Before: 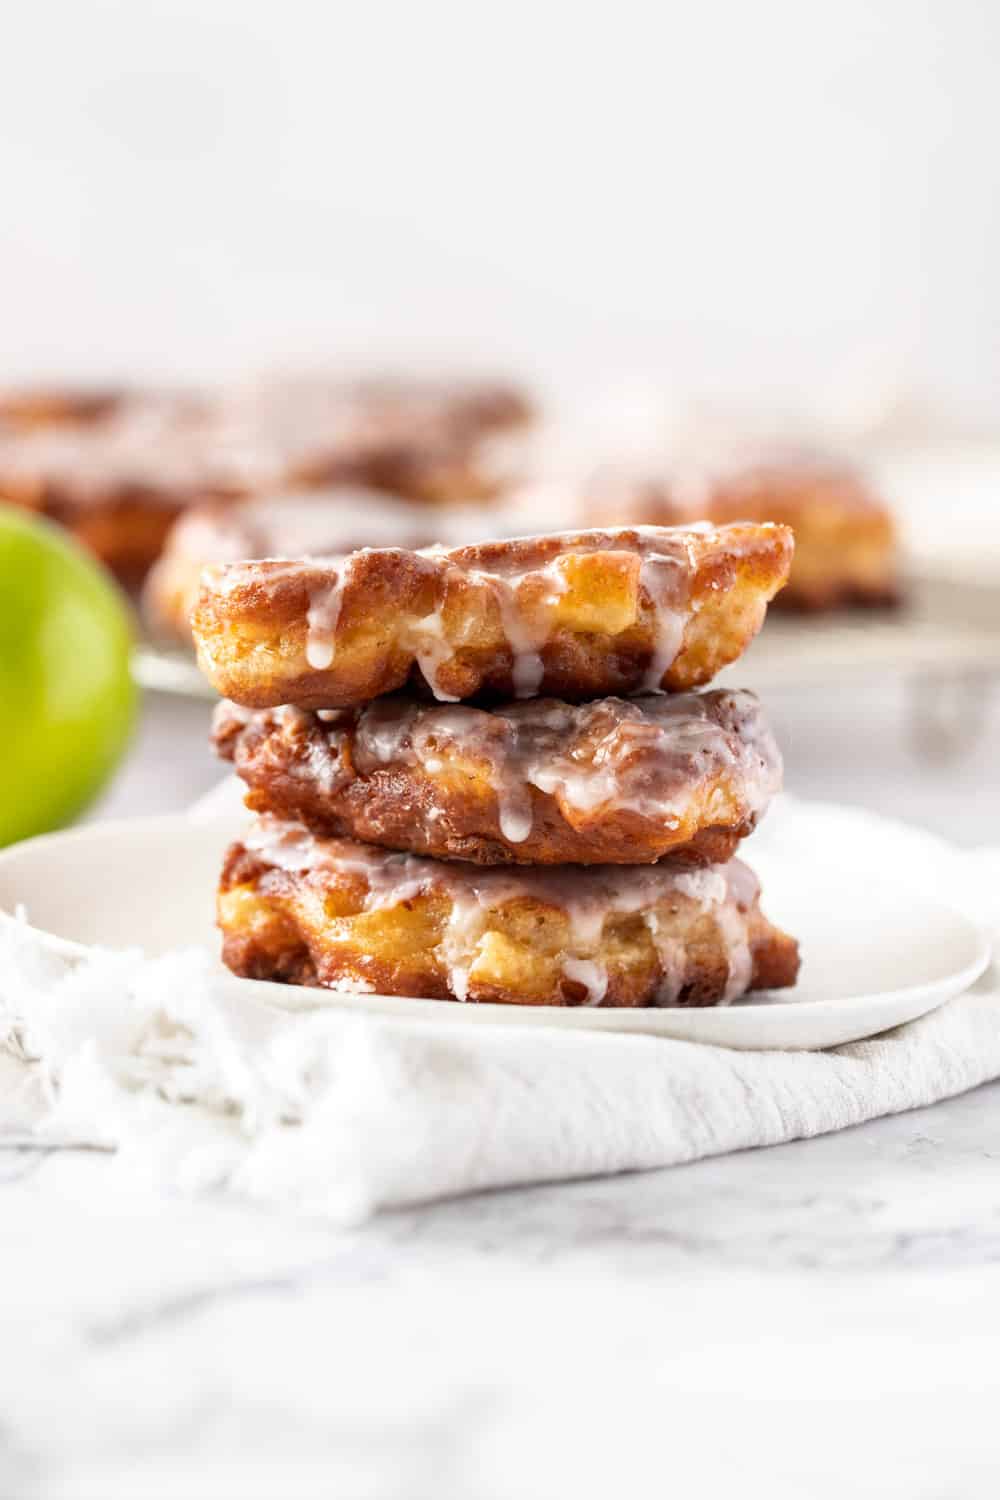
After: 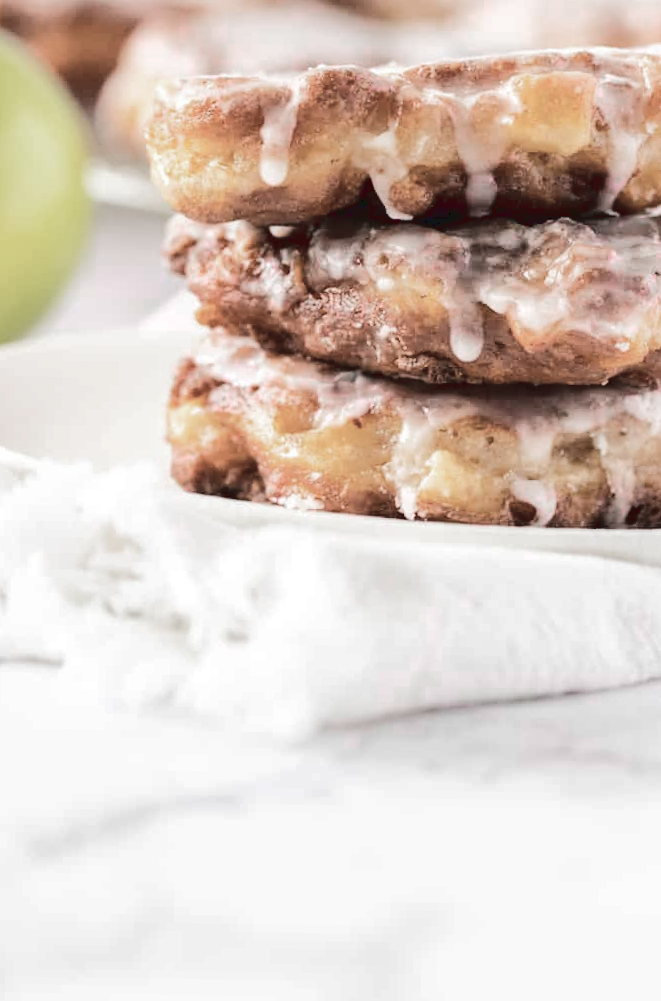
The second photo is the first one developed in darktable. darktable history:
color zones: curves: ch0 [(0, 0.6) (0.129, 0.508) (0.193, 0.483) (0.429, 0.5) (0.571, 0.5) (0.714, 0.5) (0.857, 0.5) (1, 0.6)]; ch1 [(0, 0.481) (0.112, 0.245) (0.213, 0.223) (0.429, 0.233) (0.571, 0.231) (0.683, 0.242) (0.857, 0.296) (1, 0.481)]
crop and rotate: angle -0.881°, left 3.787%, top 31.685%, right 28.499%
tone curve: curves: ch0 [(0, 0) (0.003, 0.058) (0.011, 0.059) (0.025, 0.061) (0.044, 0.067) (0.069, 0.084) (0.1, 0.102) (0.136, 0.124) (0.177, 0.171) (0.224, 0.246) (0.277, 0.324) (0.335, 0.411) (0.399, 0.509) (0.468, 0.605) (0.543, 0.688) (0.623, 0.738) (0.709, 0.798) (0.801, 0.852) (0.898, 0.911) (1, 1)], color space Lab, linked channels, preserve colors none
